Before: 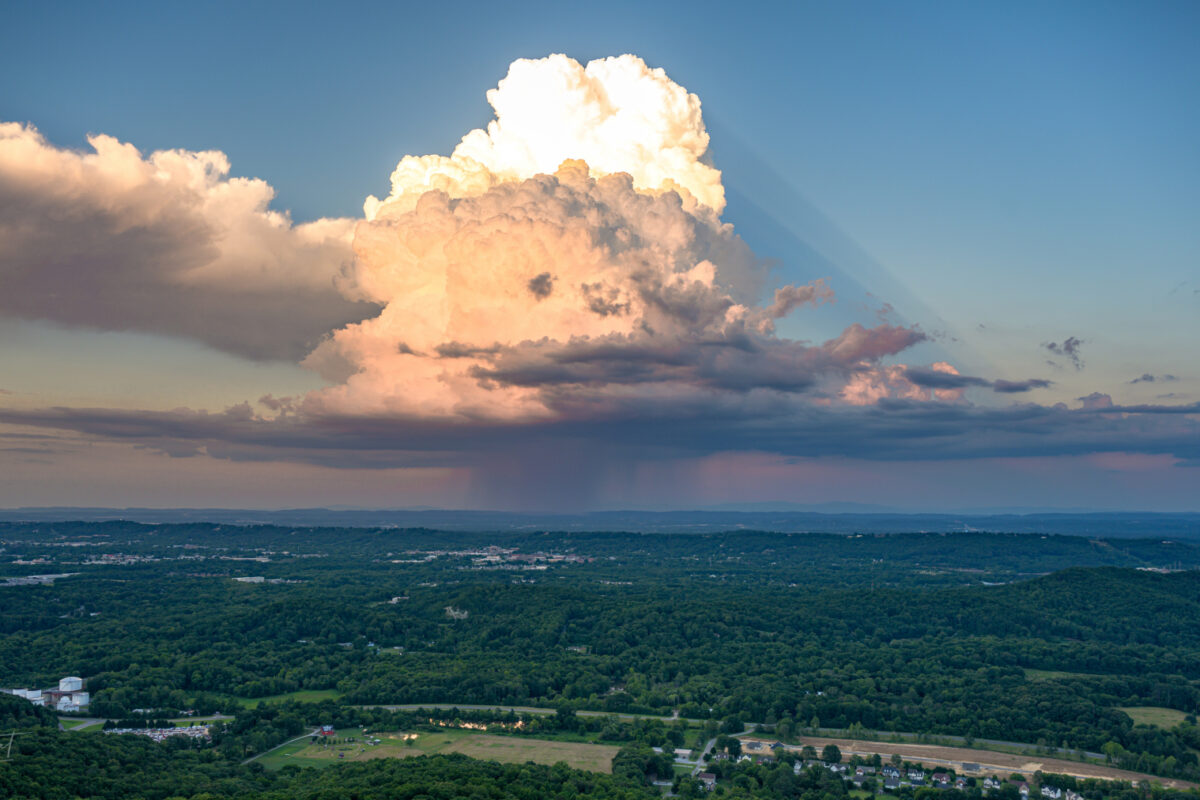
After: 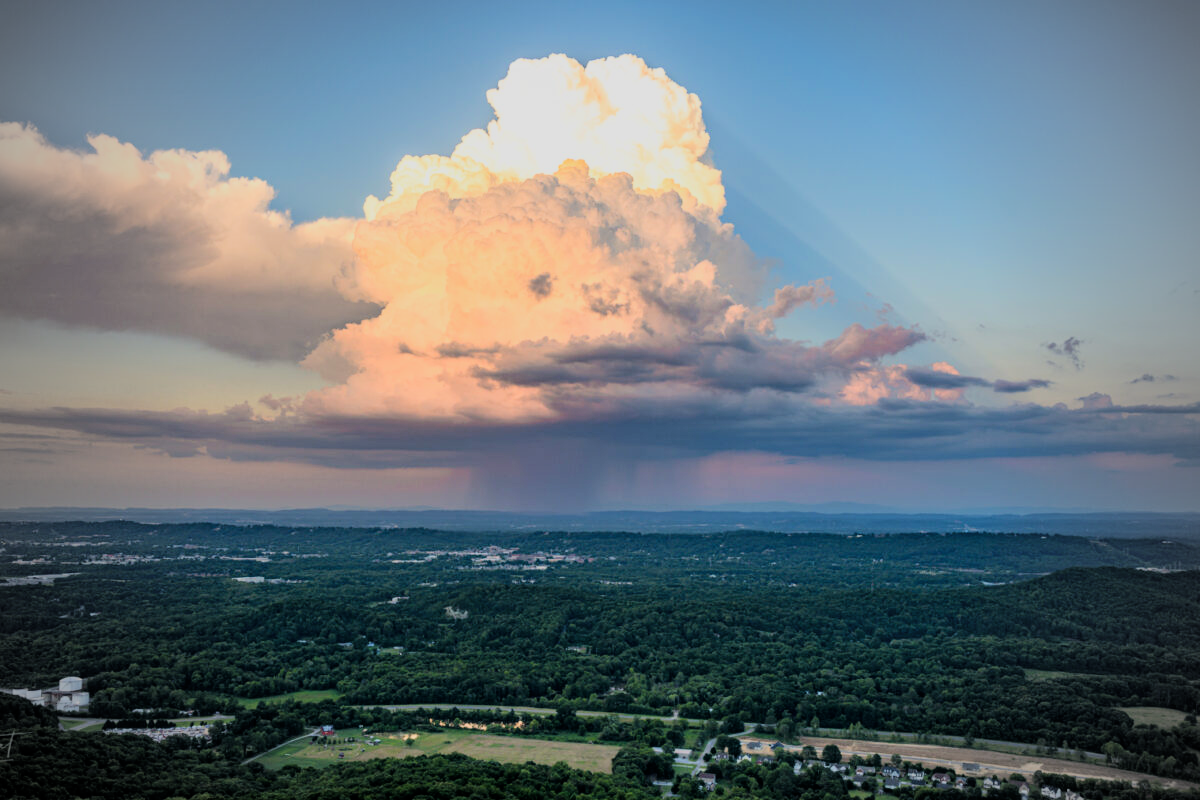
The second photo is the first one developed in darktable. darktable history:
tone curve: curves: ch0 [(0, 0) (0.004, 0.001) (0.133, 0.112) (0.325, 0.362) (0.832, 0.893) (1, 1)], color space Lab, linked channels, preserve colors none
filmic rgb: black relative exposure -7.15 EV, white relative exposure 5.36 EV, hardness 3.02, color science v6 (2022)
vignetting: fall-off start 67.15%, brightness -0.442, saturation -0.691, width/height ratio 1.011, unbound false
